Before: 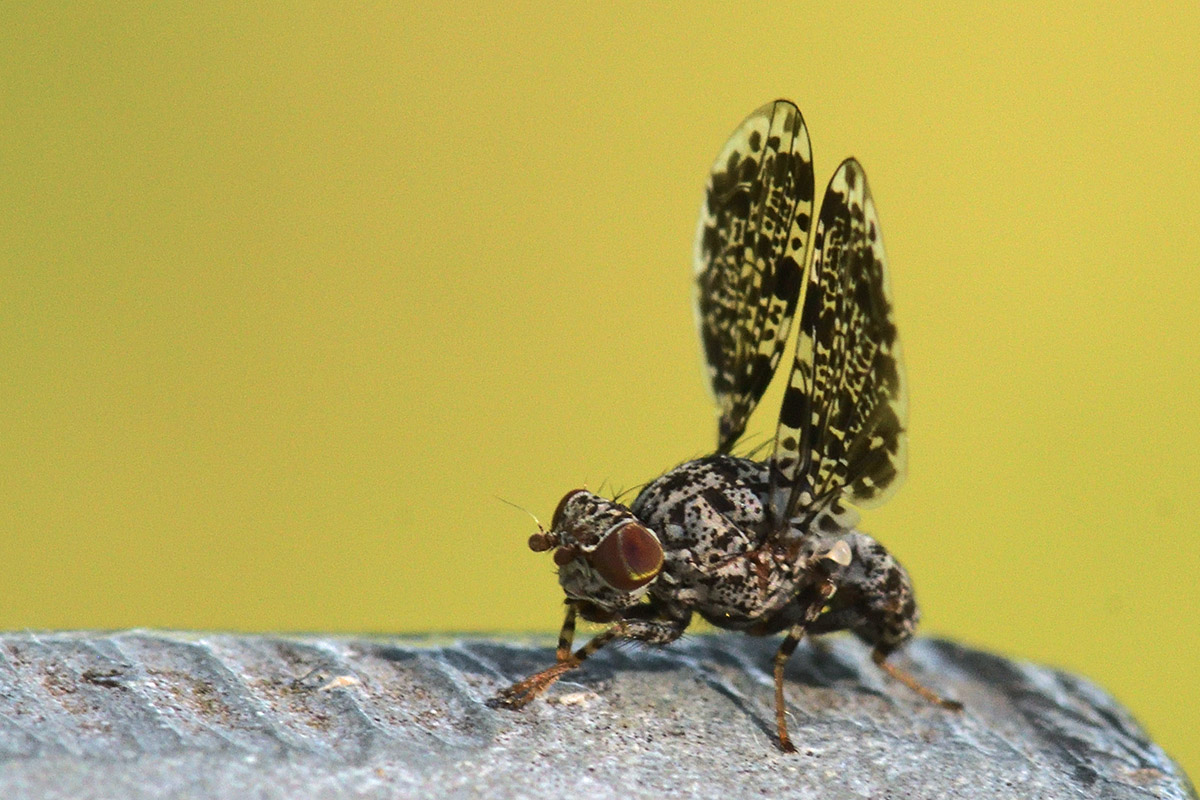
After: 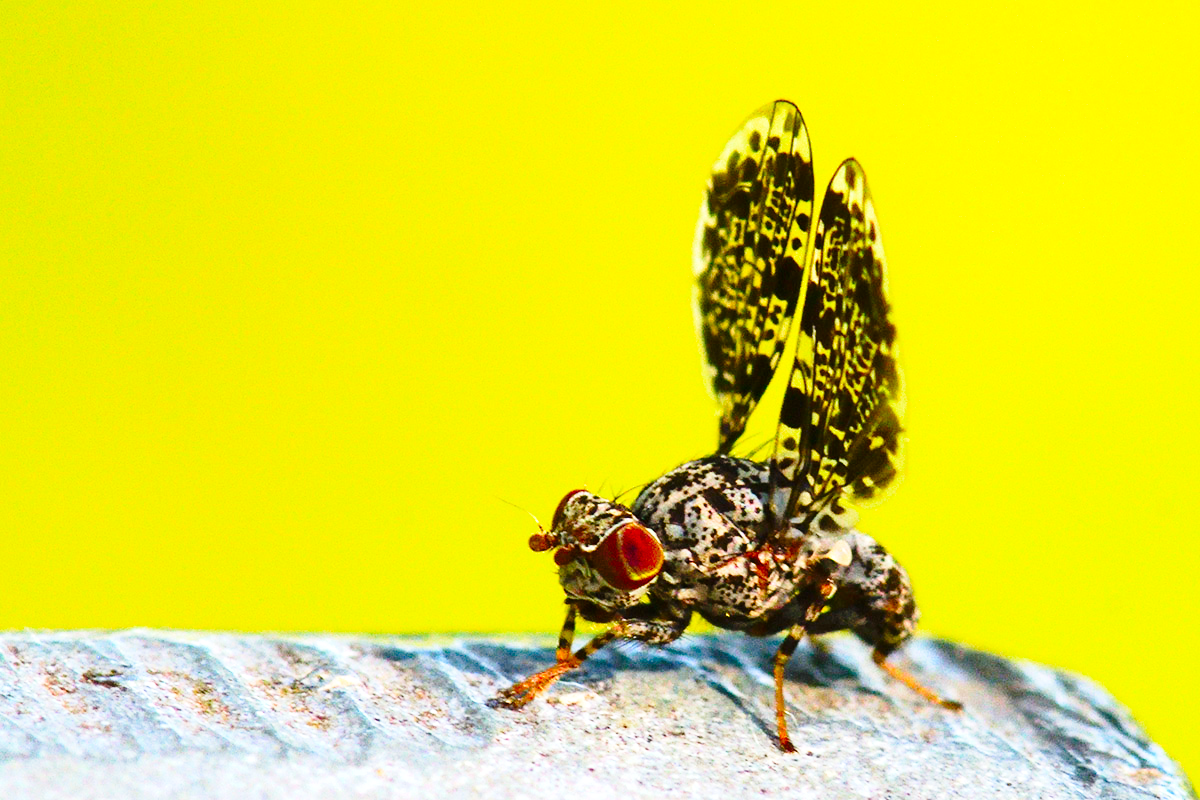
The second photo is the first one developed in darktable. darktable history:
base curve: curves: ch0 [(0, 0) (0.028, 0.03) (0.121, 0.232) (0.46, 0.748) (0.859, 0.968) (1, 1)], preserve colors none
color correction: highlights b* 0.055, saturation 2.12
tone equalizer: -8 EV -0.412 EV, -7 EV -0.367 EV, -6 EV -0.332 EV, -5 EV -0.191 EV, -3 EV 0.2 EV, -2 EV 0.316 EV, -1 EV 0.364 EV, +0 EV 0.421 EV
